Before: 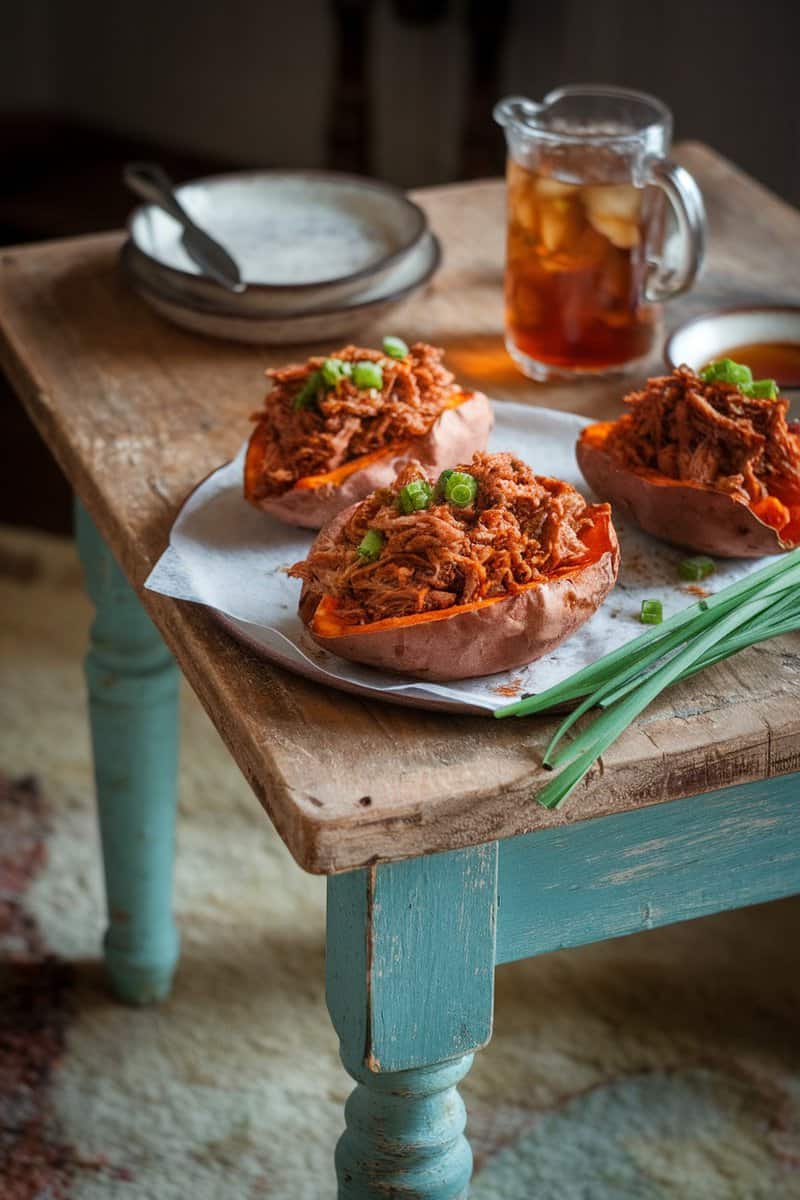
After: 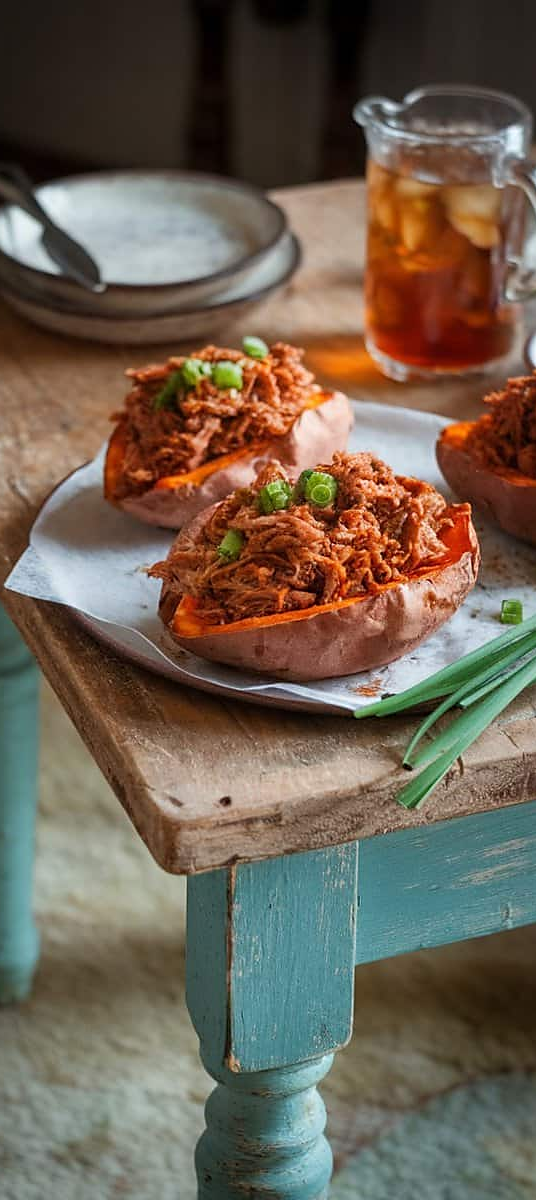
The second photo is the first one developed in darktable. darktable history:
crop and rotate: left 17.555%, right 15.444%
sharpen: radius 1.813, amount 0.391, threshold 1.591
